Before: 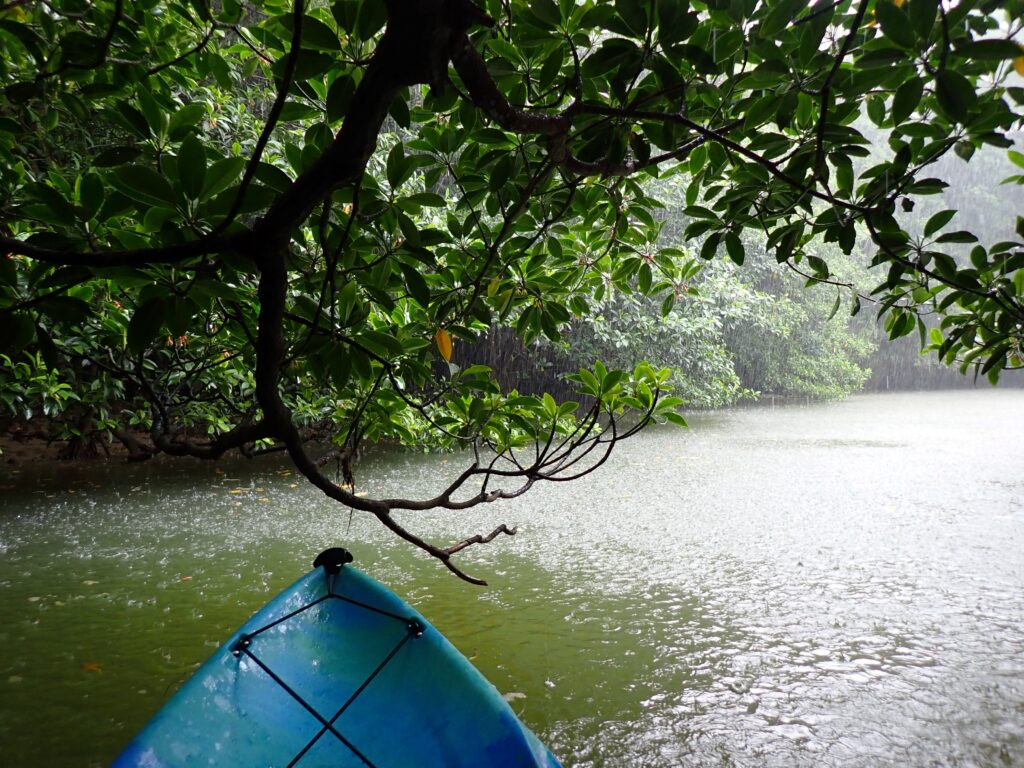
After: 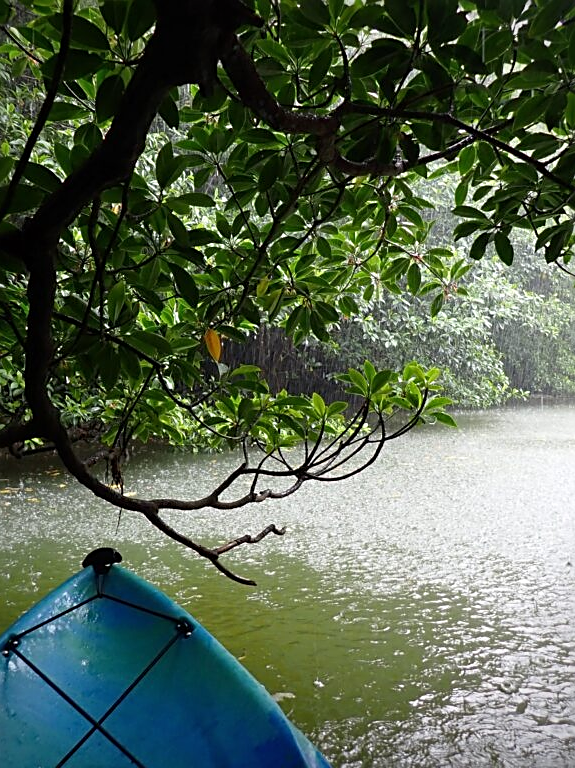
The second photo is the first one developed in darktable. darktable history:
vignetting: saturation -0.023
crop and rotate: left 22.62%, right 21.159%
sharpen: on, module defaults
